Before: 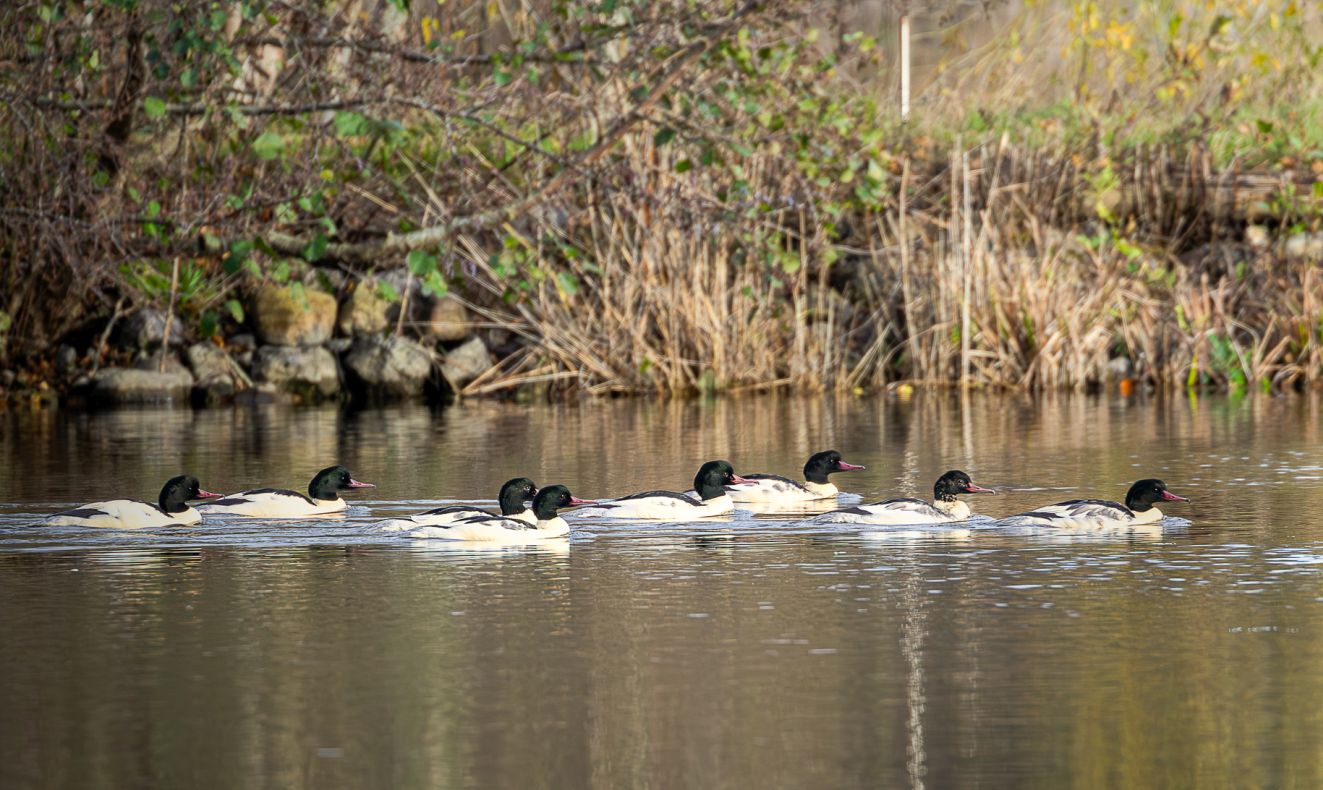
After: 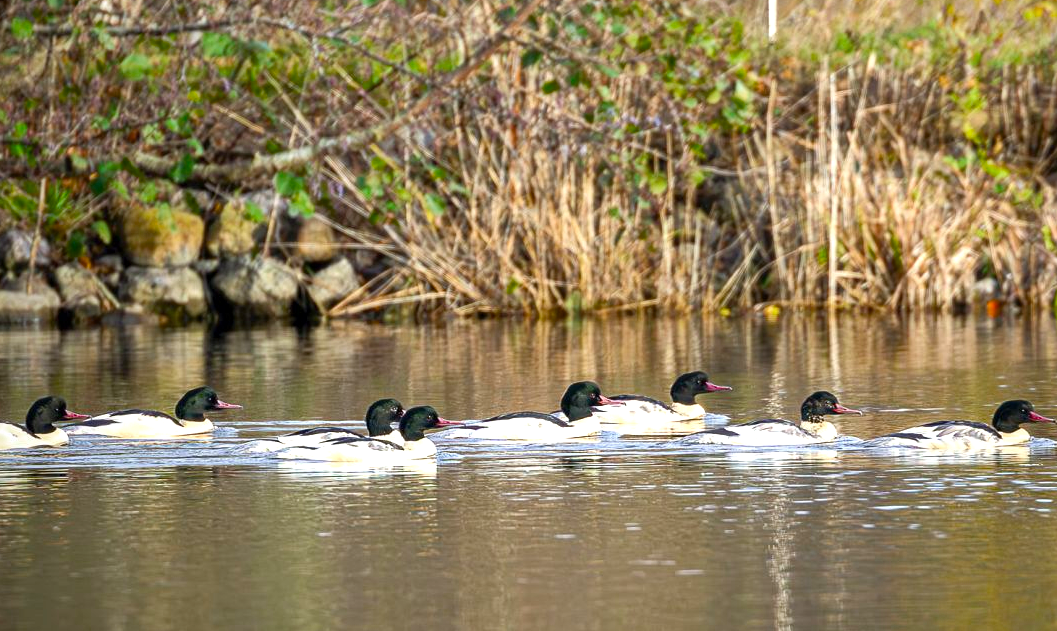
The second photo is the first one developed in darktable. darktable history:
color zones: curves: ch0 [(0, 0.425) (0.143, 0.422) (0.286, 0.42) (0.429, 0.419) (0.571, 0.419) (0.714, 0.42) (0.857, 0.422) (1, 0.425)]
white balance: red 0.988, blue 1.017
crop and rotate: left 10.071%, top 10.071%, right 10.02%, bottom 10.02%
color balance rgb: linear chroma grading › shadows -8%, linear chroma grading › global chroma 10%, perceptual saturation grading › global saturation 2%, perceptual saturation grading › highlights -2%, perceptual saturation grading › mid-tones 4%, perceptual saturation grading › shadows 8%, perceptual brilliance grading › global brilliance 2%, perceptual brilliance grading › highlights -4%, global vibrance 16%, saturation formula JzAzBz (2021)
shadows and highlights: shadows 5, soften with gaussian
exposure: exposure 0.74 EV, compensate highlight preservation false
